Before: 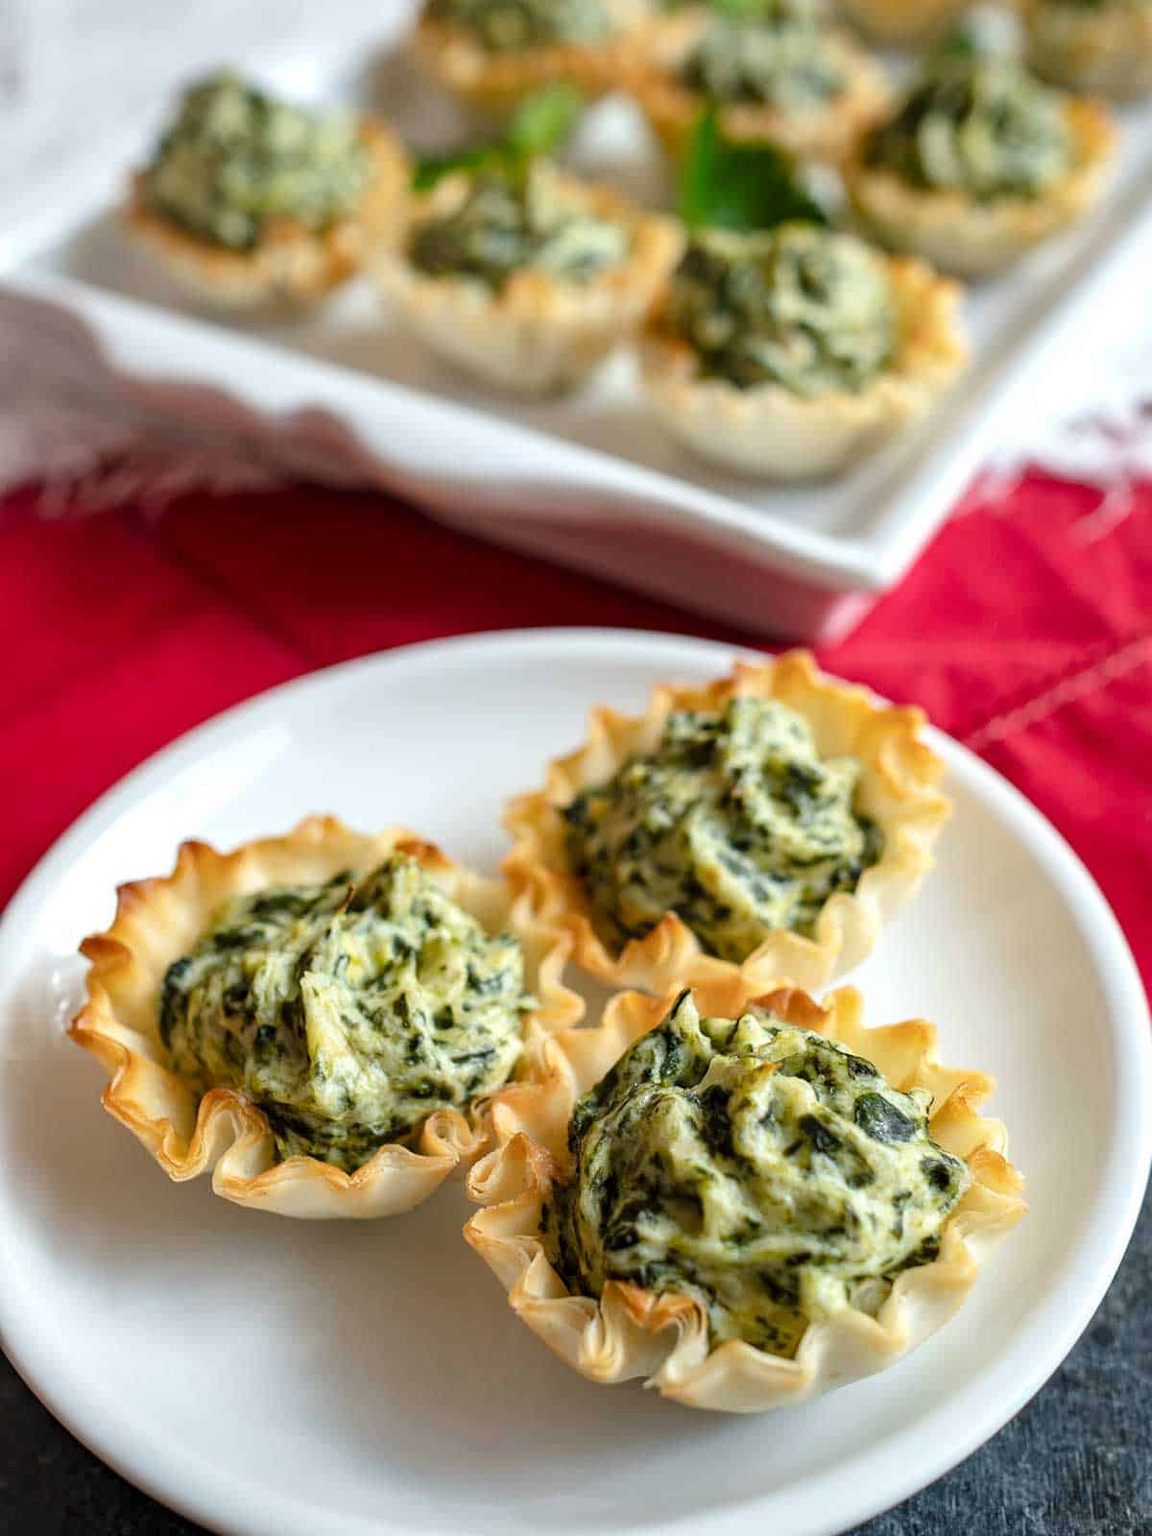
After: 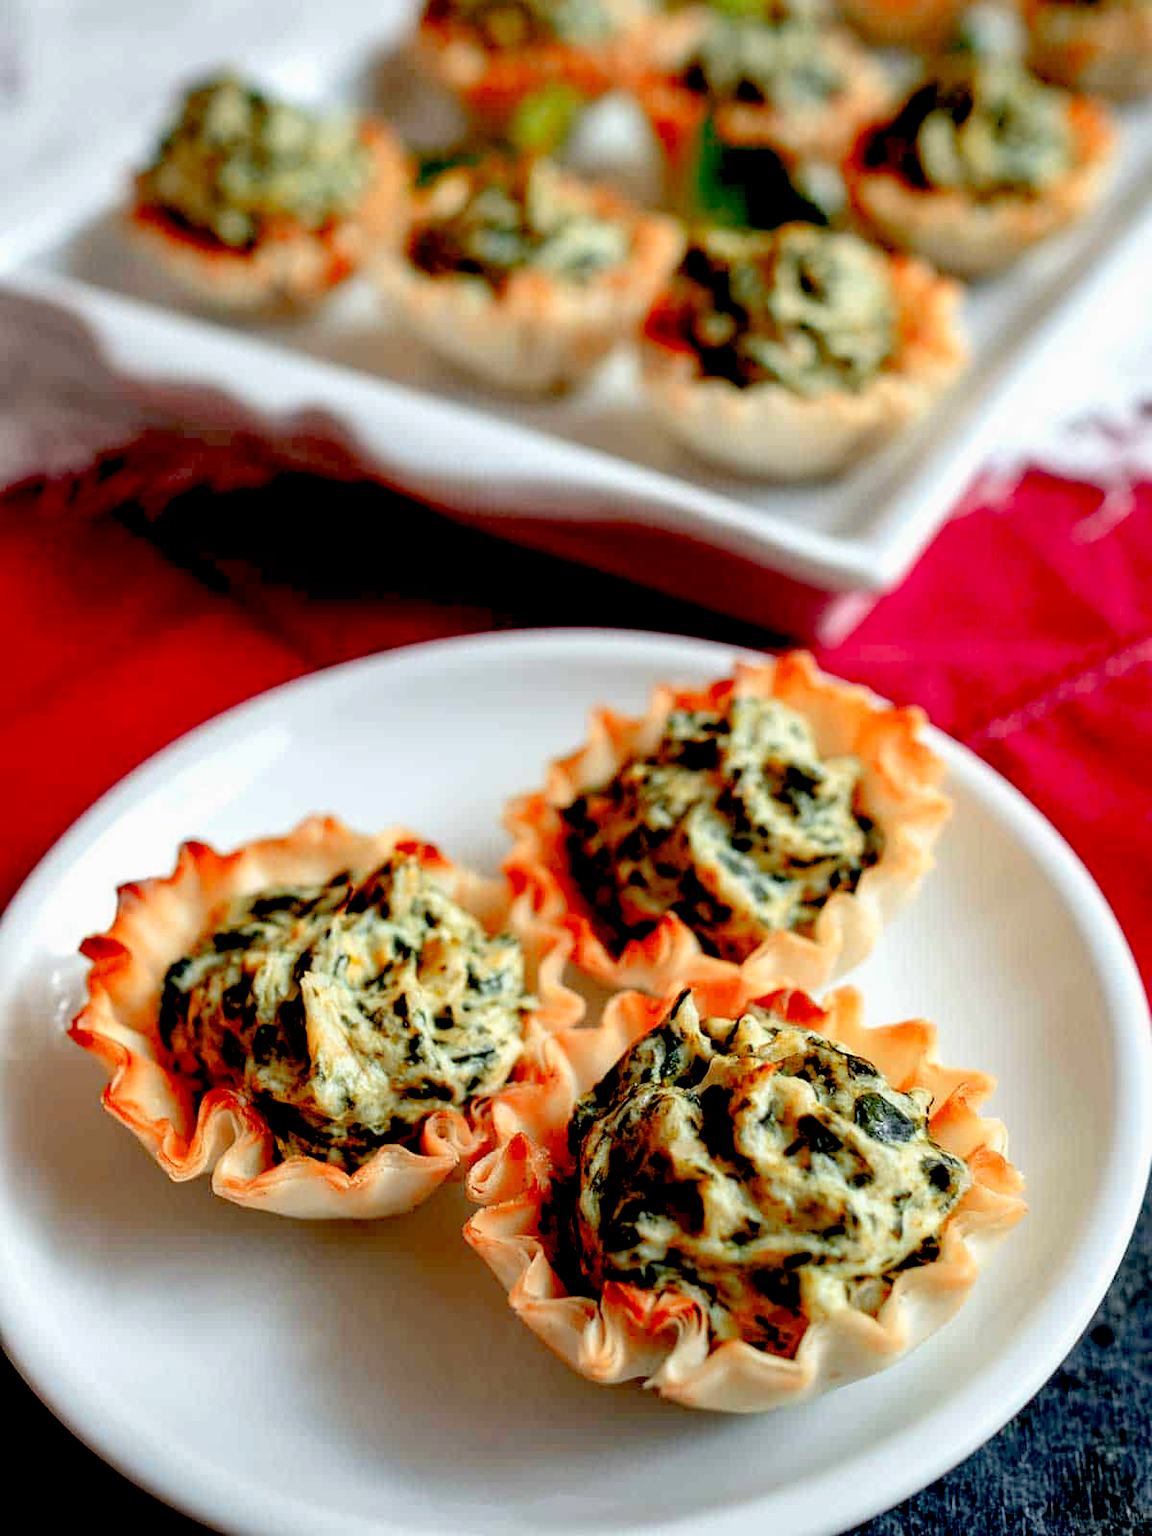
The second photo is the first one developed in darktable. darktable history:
color zones: curves: ch1 [(0, 0.469) (0.072, 0.457) (0.243, 0.494) (0.429, 0.5) (0.571, 0.5) (0.714, 0.5) (0.857, 0.5) (1, 0.469)]; ch2 [(0, 0.499) (0.143, 0.467) (0.242, 0.436) (0.429, 0.493) (0.571, 0.5) (0.714, 0.5) (0.857, 0.5) (1, 0.499)]
exposure: black level correction 0.055, exposure -0.037 EV, compensate highlight preservation false
